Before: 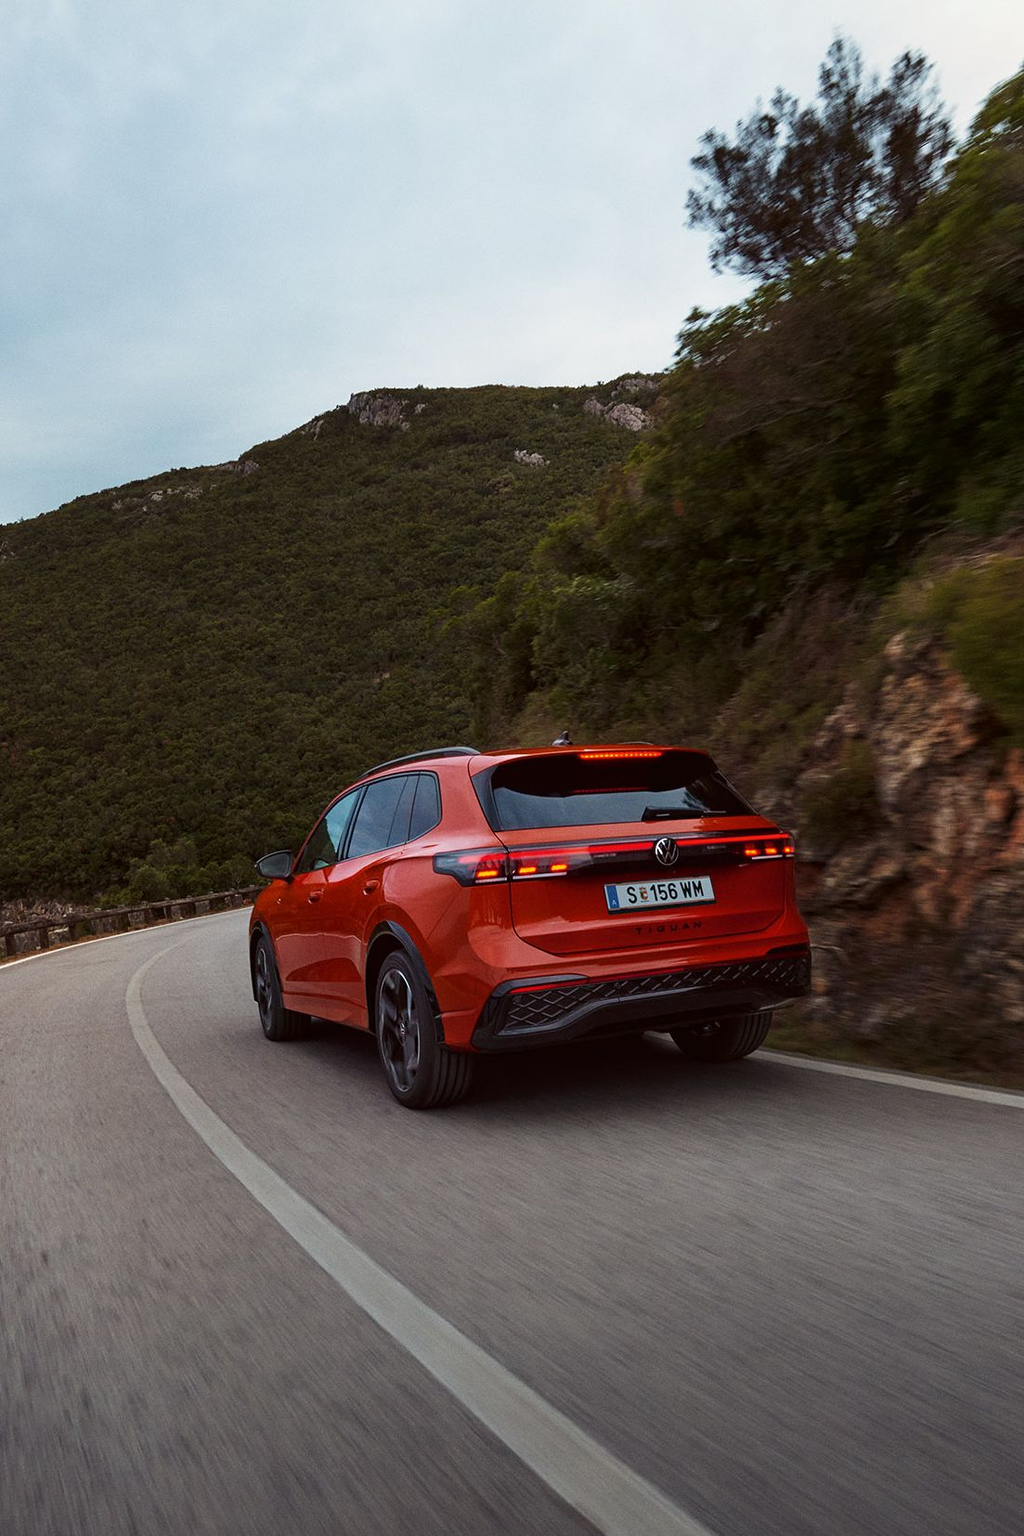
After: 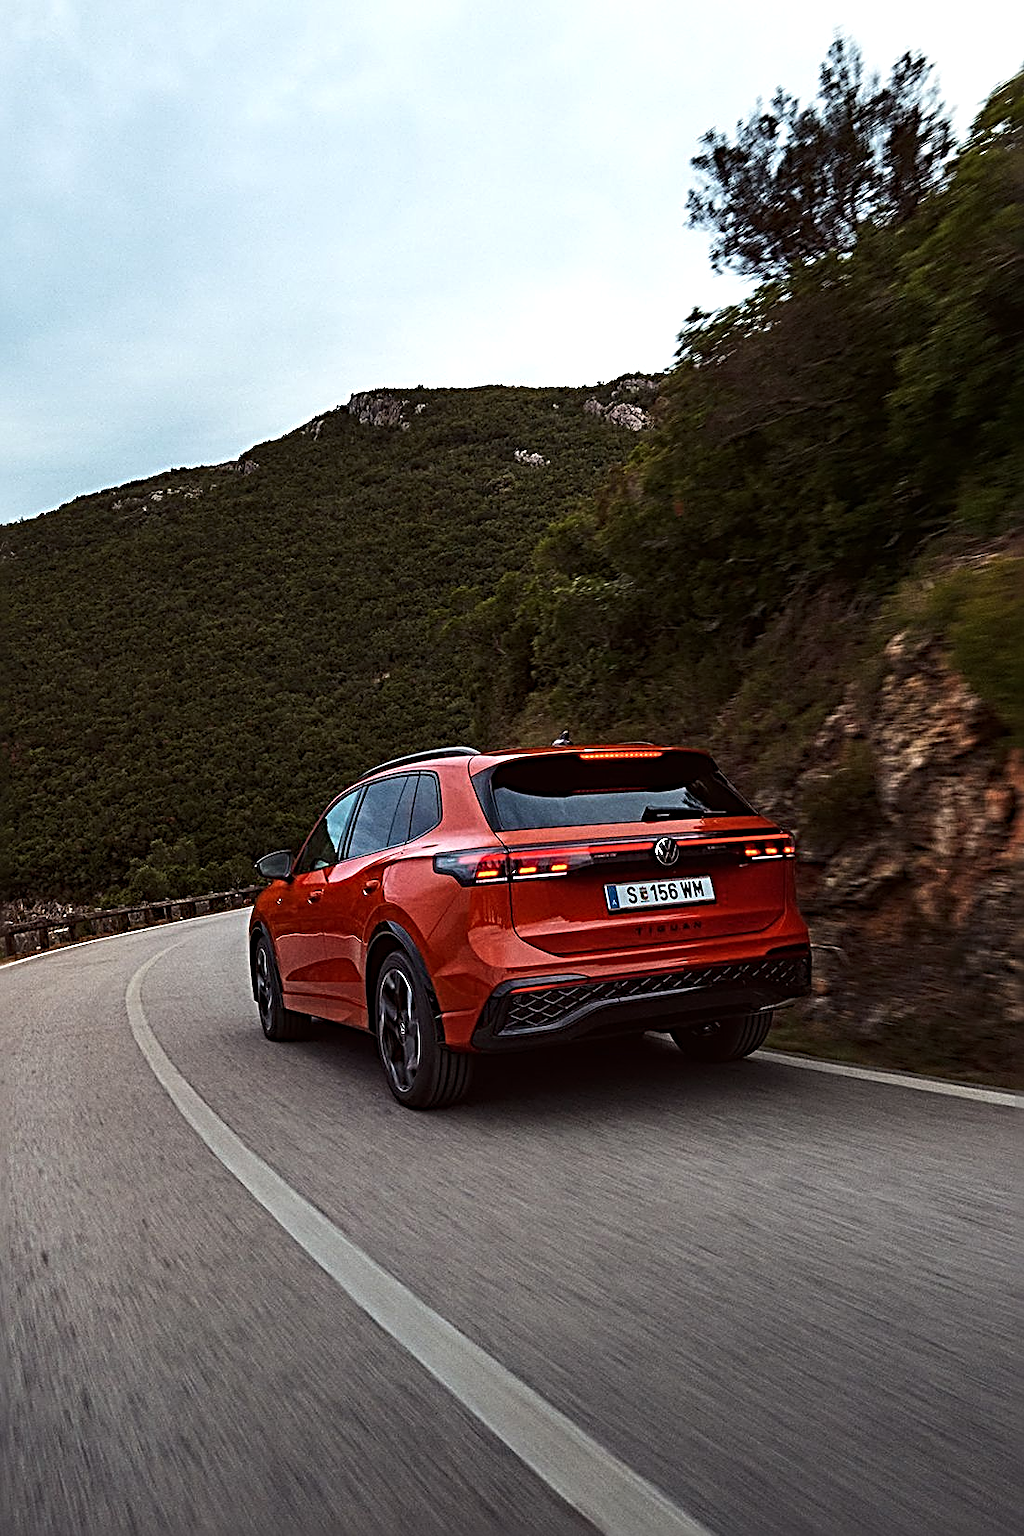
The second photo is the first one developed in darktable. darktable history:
tone equalizer: -8 EV -0.417 EV, -7 EV -0.389 EV, -6 EV -0.333 EV, -5 EV -0.222 EV, -3 EV 0.222 EV, -2 EV 0.333 EV, -1 EV 0.389 EV, +0 EV 0.417 EV, edges refinement/feathering 500, mask exposure compensation -1.57 EV, preserve details no
sharpen: radius 3.69, amount 0.928
